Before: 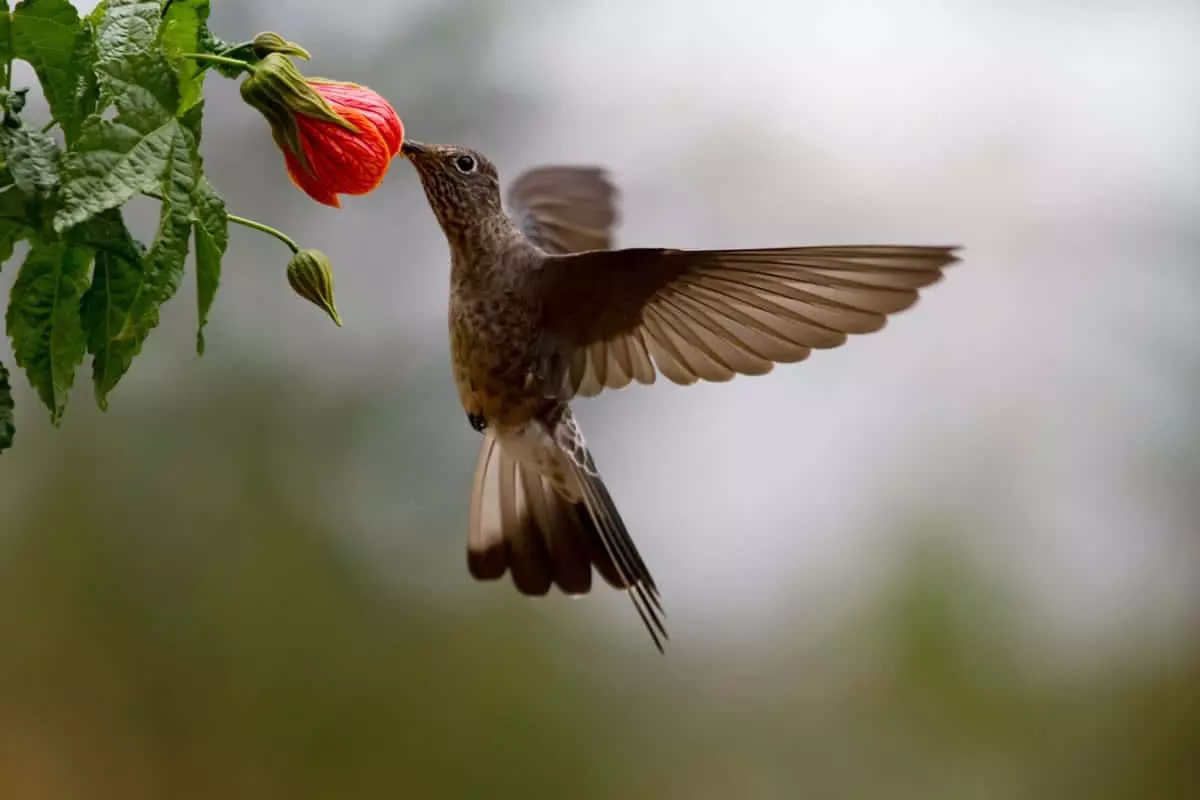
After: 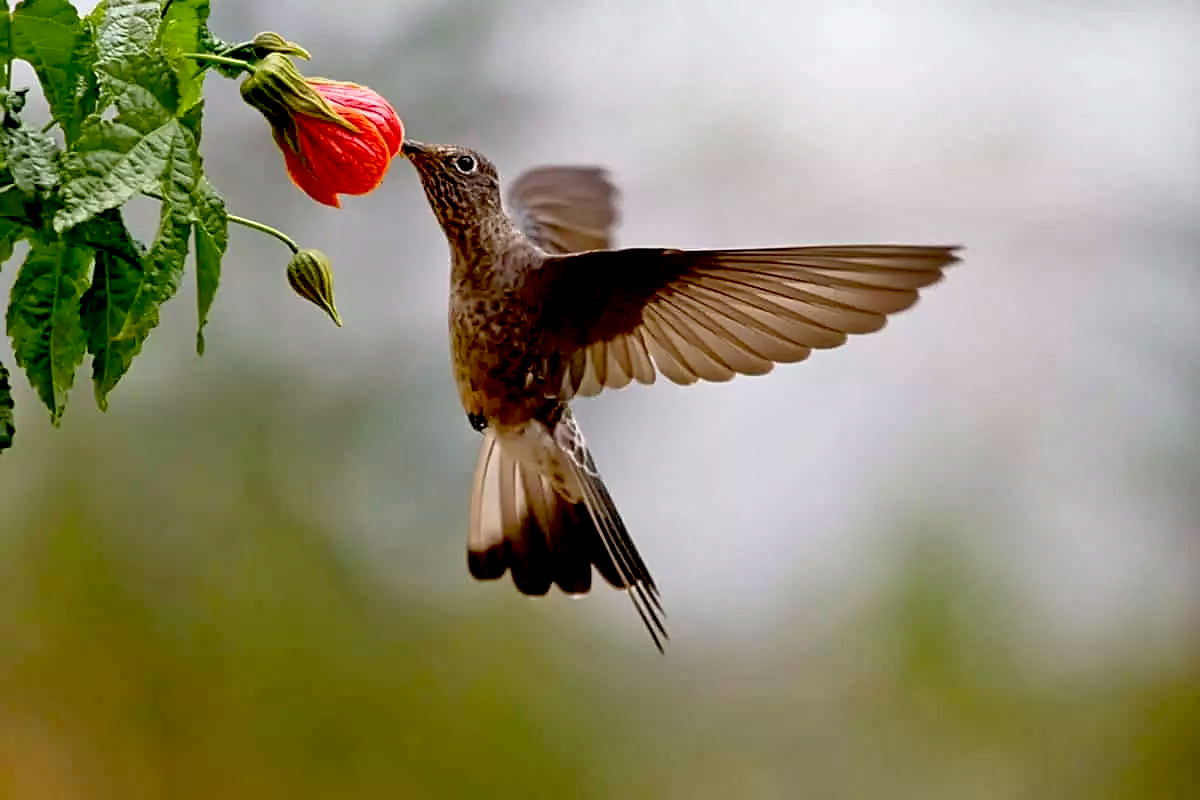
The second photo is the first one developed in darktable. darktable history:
shadows and highlights: shadows 47.81, highlights -41.59, highlights color adjustment 79.25%, soften with gaussian
tone equalizer: -8 EV 0.988 EV, -7 EV 1.03 EV, -6 EV 0.969 EV, -5 EV 0.978 EV, -4 EV 1.04 EV, -3 EV 0.724 EV, -2 EV 0.488 EV, -1 EV 0.227 EV, mask exposure compensation -0.5 EV
exposure: black level correction 0.013, compensate exposure bias true, compensate highlight preservation false
sharpen: on, module defaults
